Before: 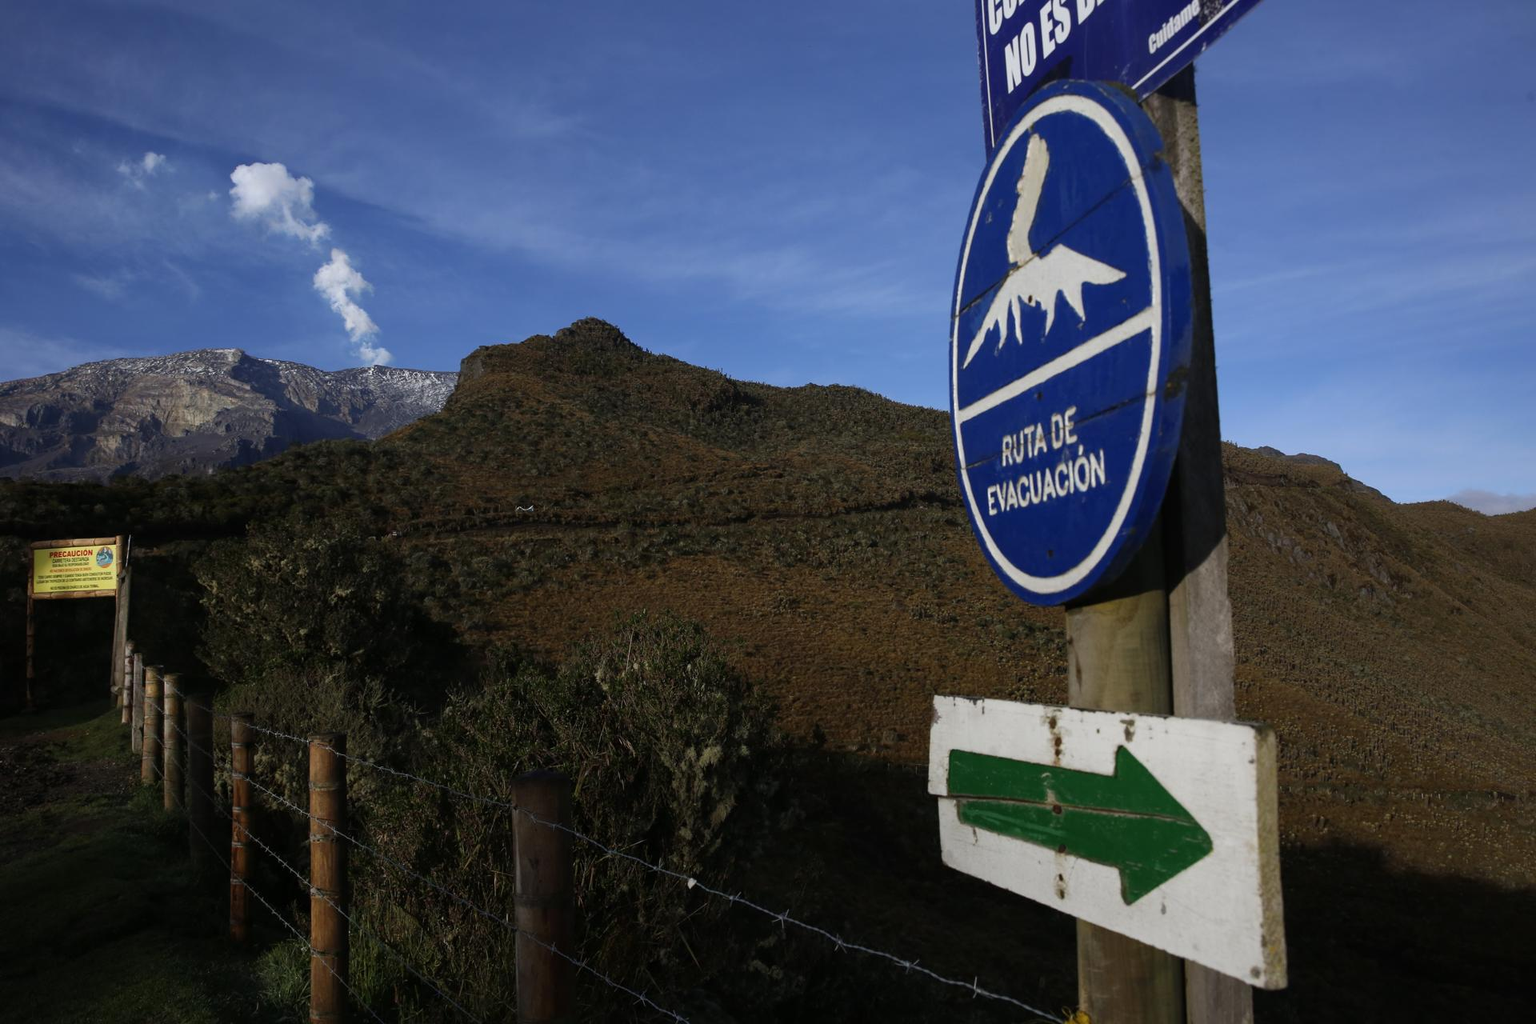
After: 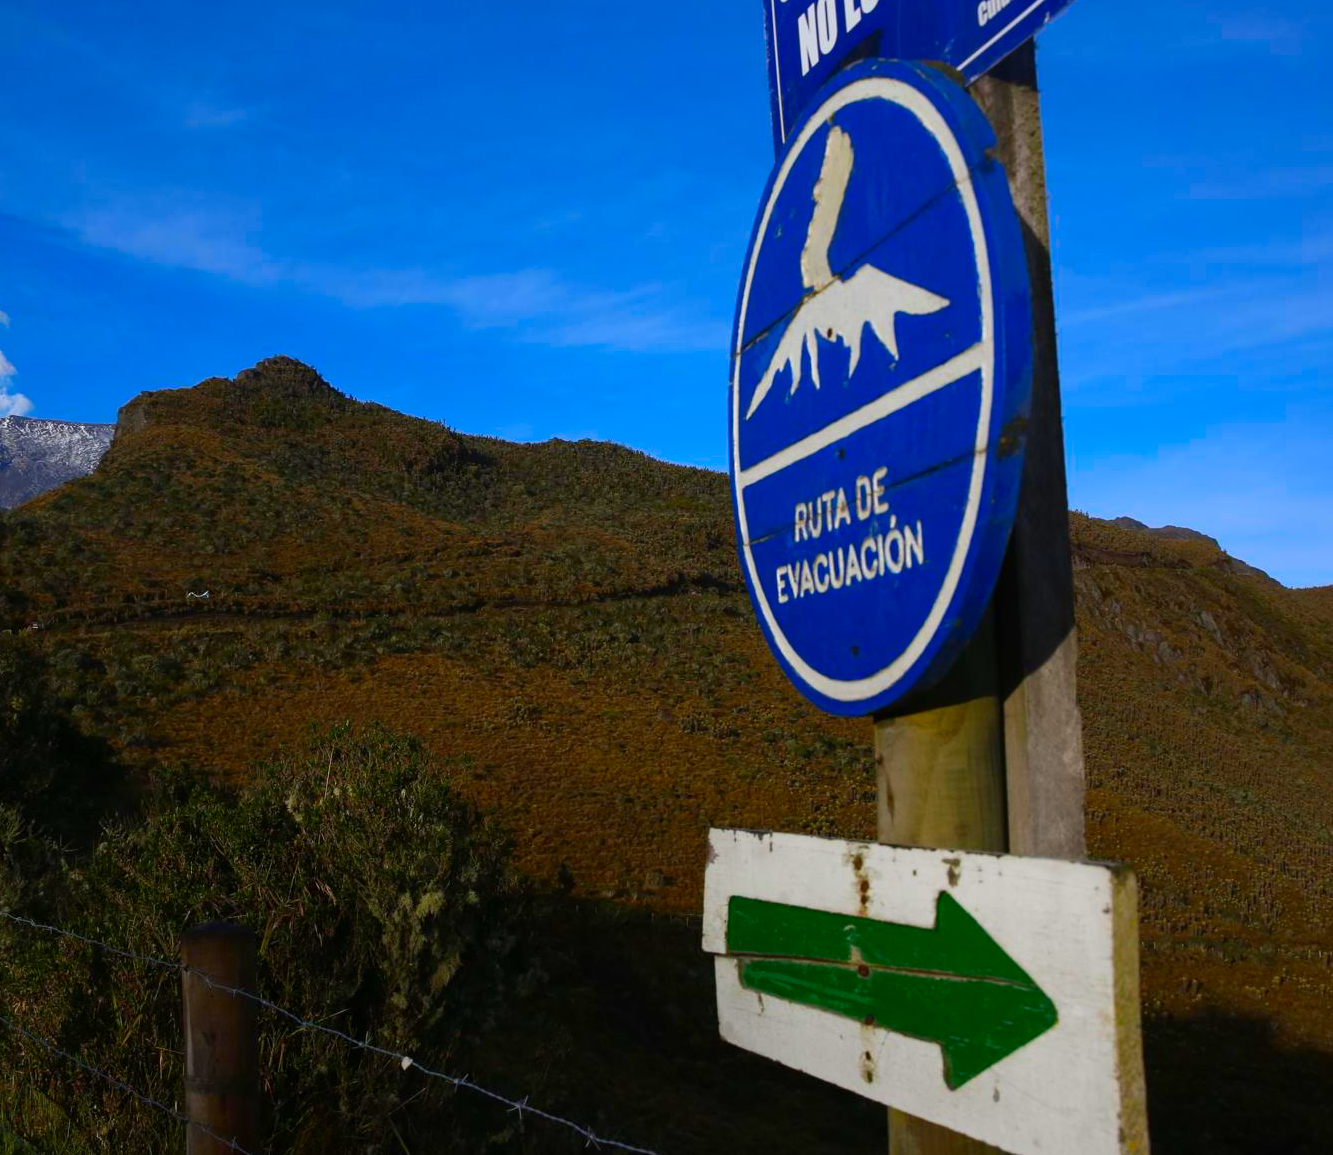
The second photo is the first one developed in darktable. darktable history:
crop and rotate: left 23.859%, top 3.211%, right 6.693%, bottom 6.5%
color correction: highlights b* 0.061, saturation 1.86
tone equalizer: mask exposure compensation -0.512 EV
